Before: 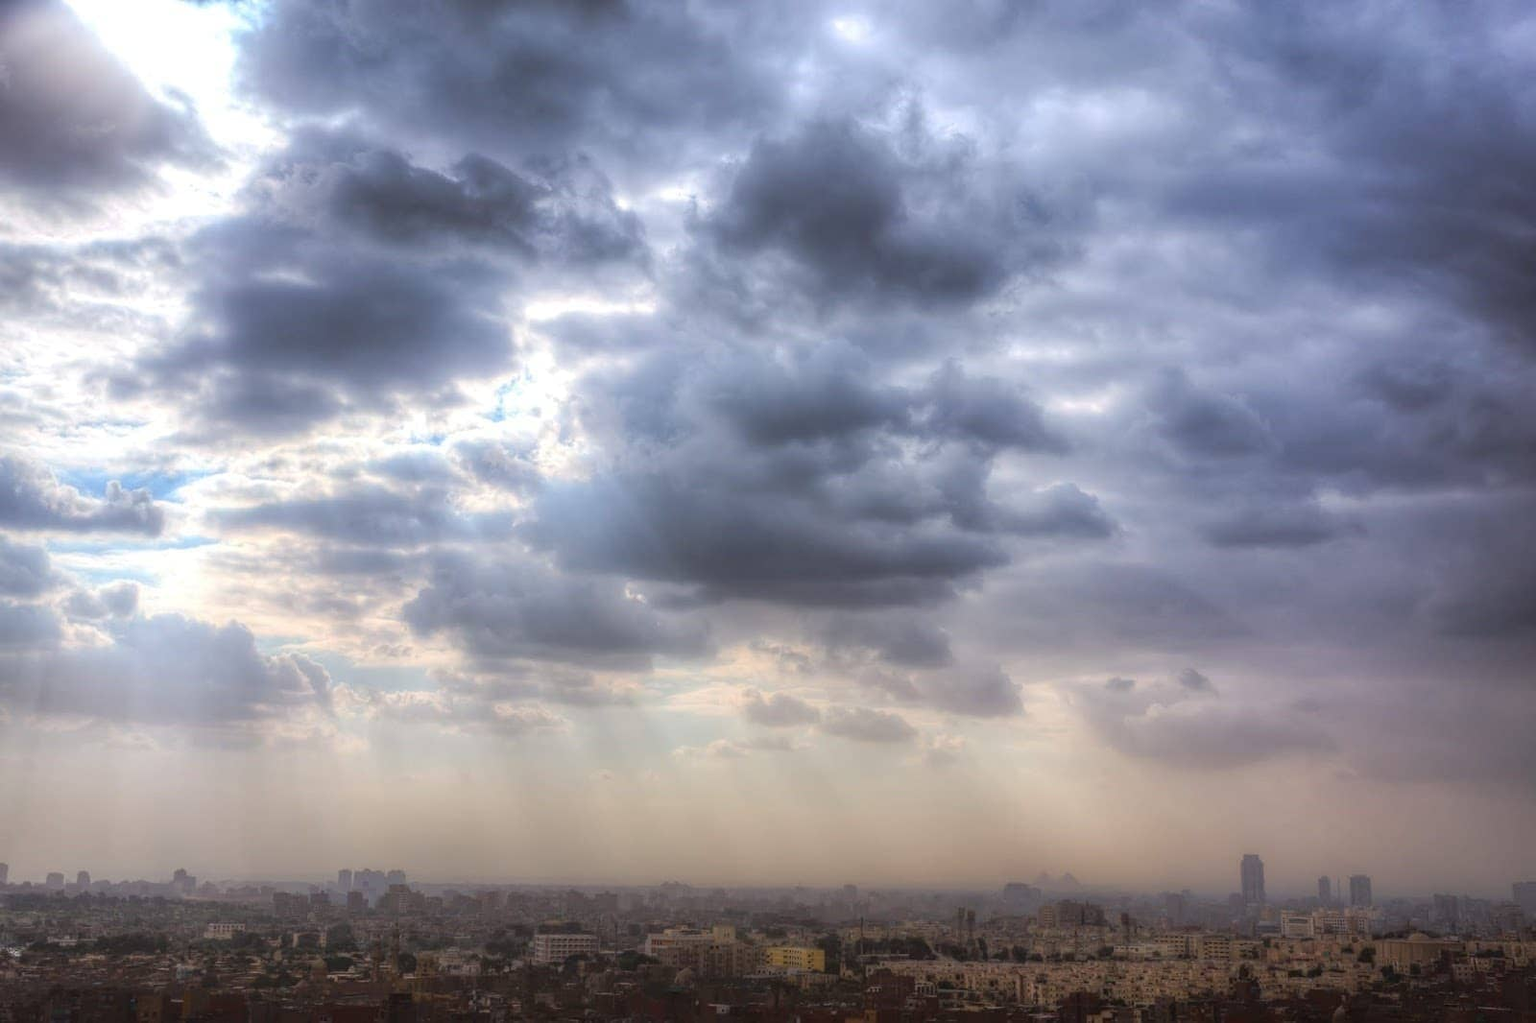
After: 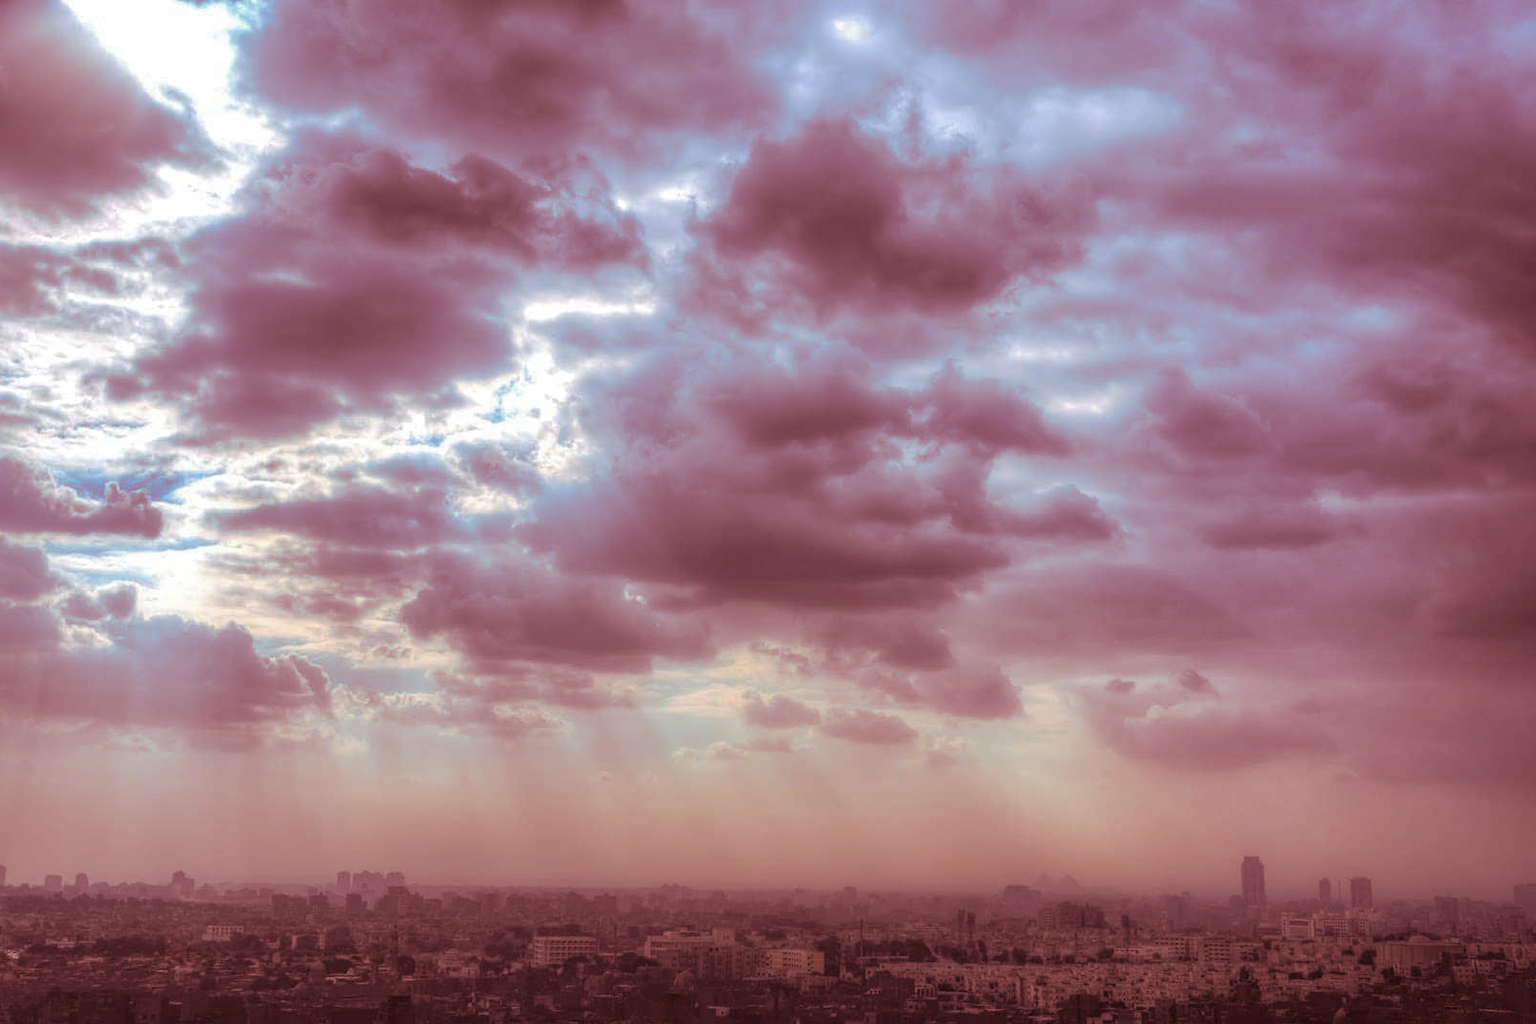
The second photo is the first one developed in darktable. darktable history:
crop and rotate: left 0.126%
split-toning: highlights › saturation 0, balance -61.83
shadows and highlights: shadows 40, highlights -60
